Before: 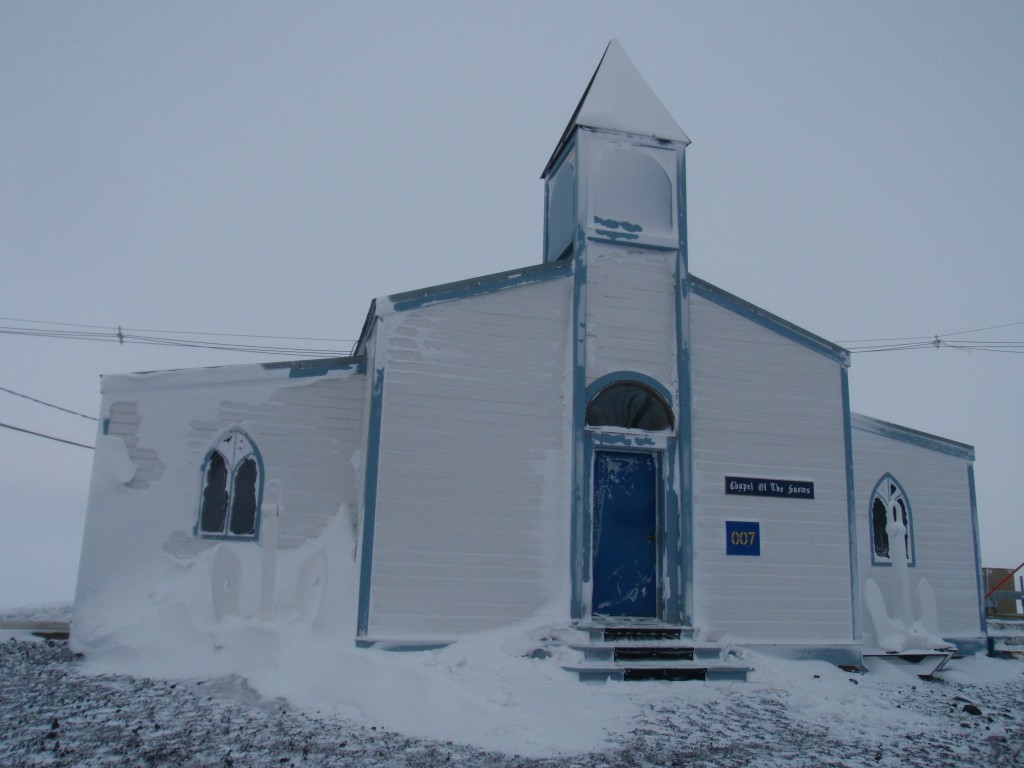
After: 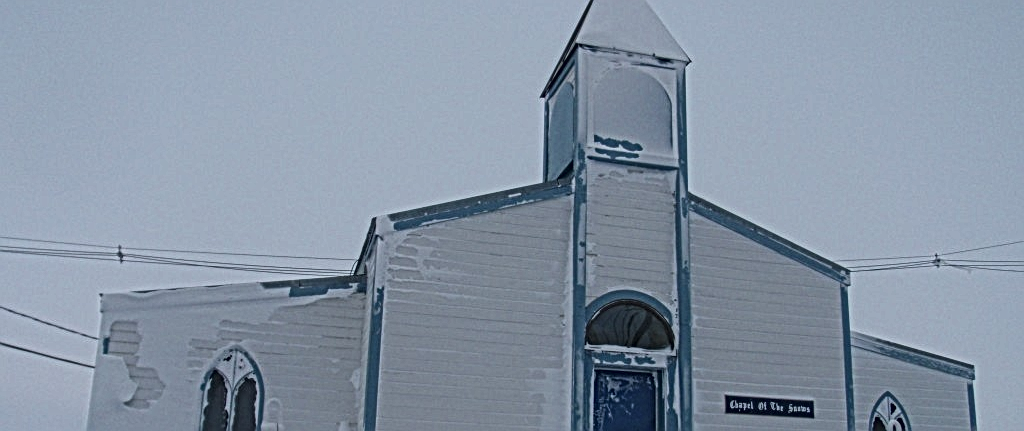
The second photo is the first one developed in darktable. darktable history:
crop and rotate: top 10.605%, bottom 33.274%
local contrast: mode bilateral grid, contrast 20, coarseness 3, detail 300%, midtone range 0.2
exposure: black level correction -0.005, exposure 0.054 EV, compensate highlight preservation false
